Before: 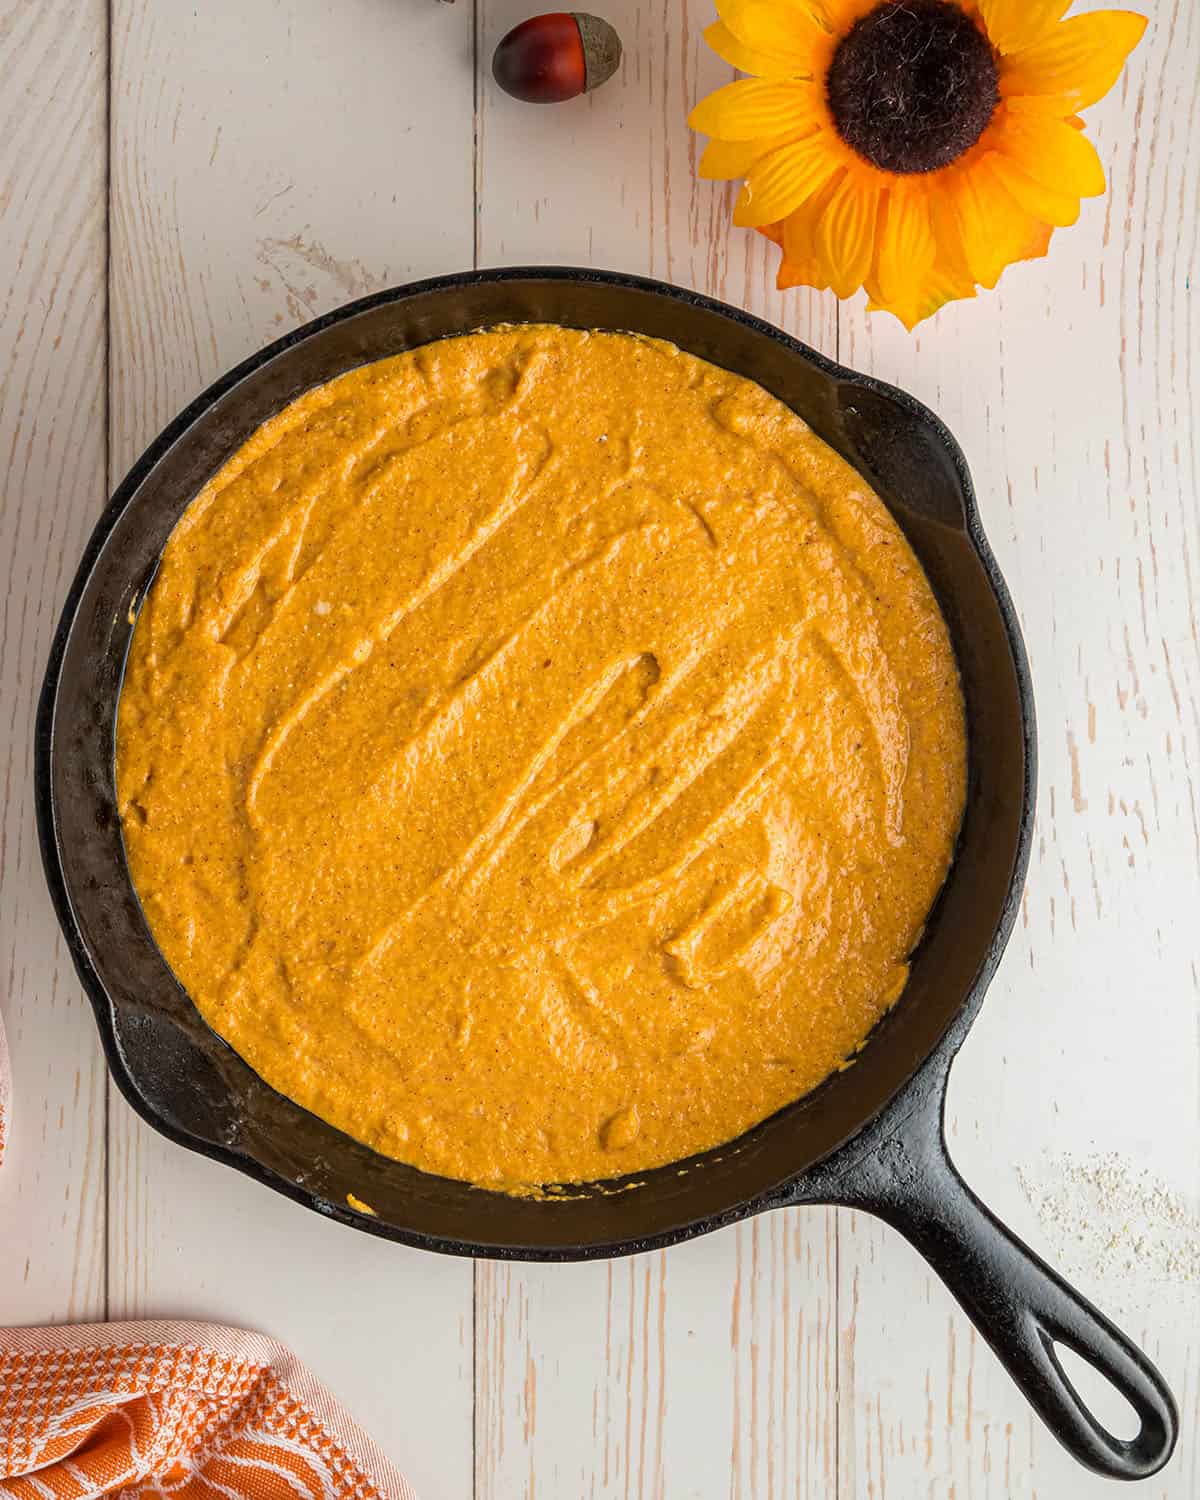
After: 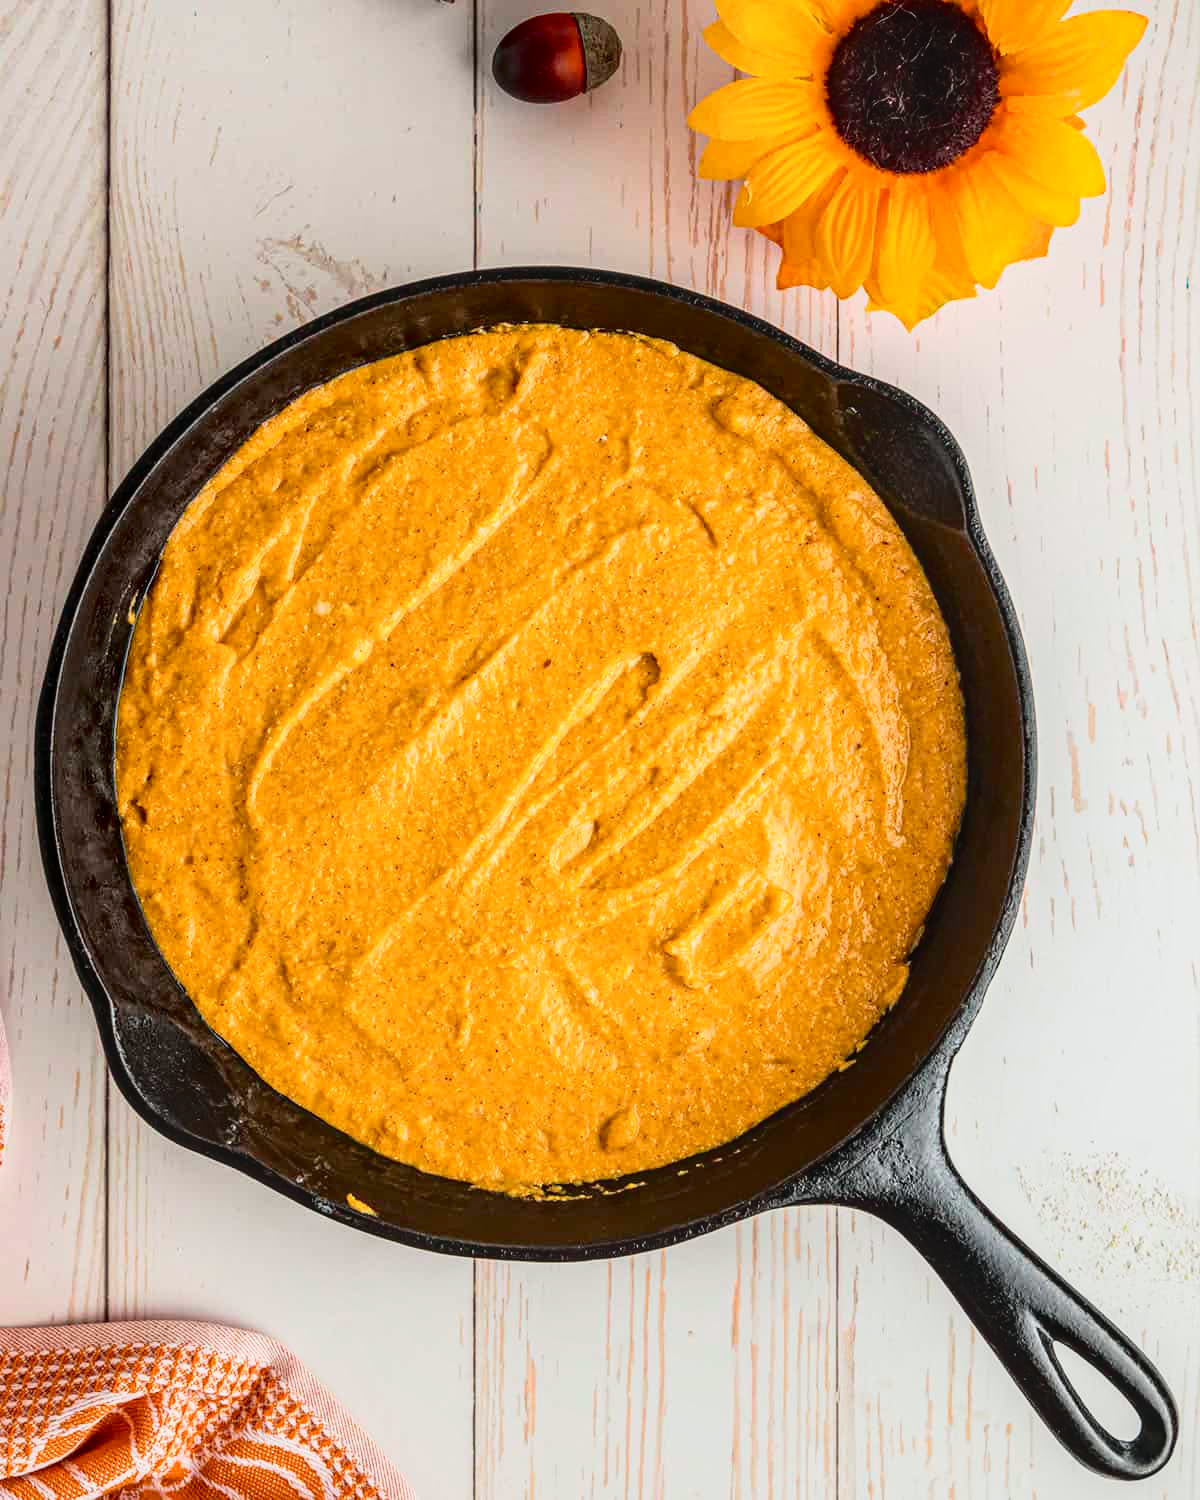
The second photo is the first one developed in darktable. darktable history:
white balance: red 1, blue 1
local contrast: on, module defaults
tone curve: curves: ch0 [(0, 0.014) (0.17, 0.099) (0.398, 0.423) (0.728, 0.808) (0.877, 0.91) (0.99, 0.955)]; ch1 [(0, 0) (0.377, 0.325) (0.493, 0.491) (0.505, 0.504) (0.515, 0.515) (0.554, 0.575) (0.623, 0.643) (0.701, 0.718) (1, 1)]; ch2 [(0, 0) (0.423, 0.453) (0.481, 0.485) (0.501, 0.501) (0.531, 0.527) (0.586, 0.597) (0.663, 0.706) (0.717, 0.753) (1, 0.991)], color space Lab, independent channels
